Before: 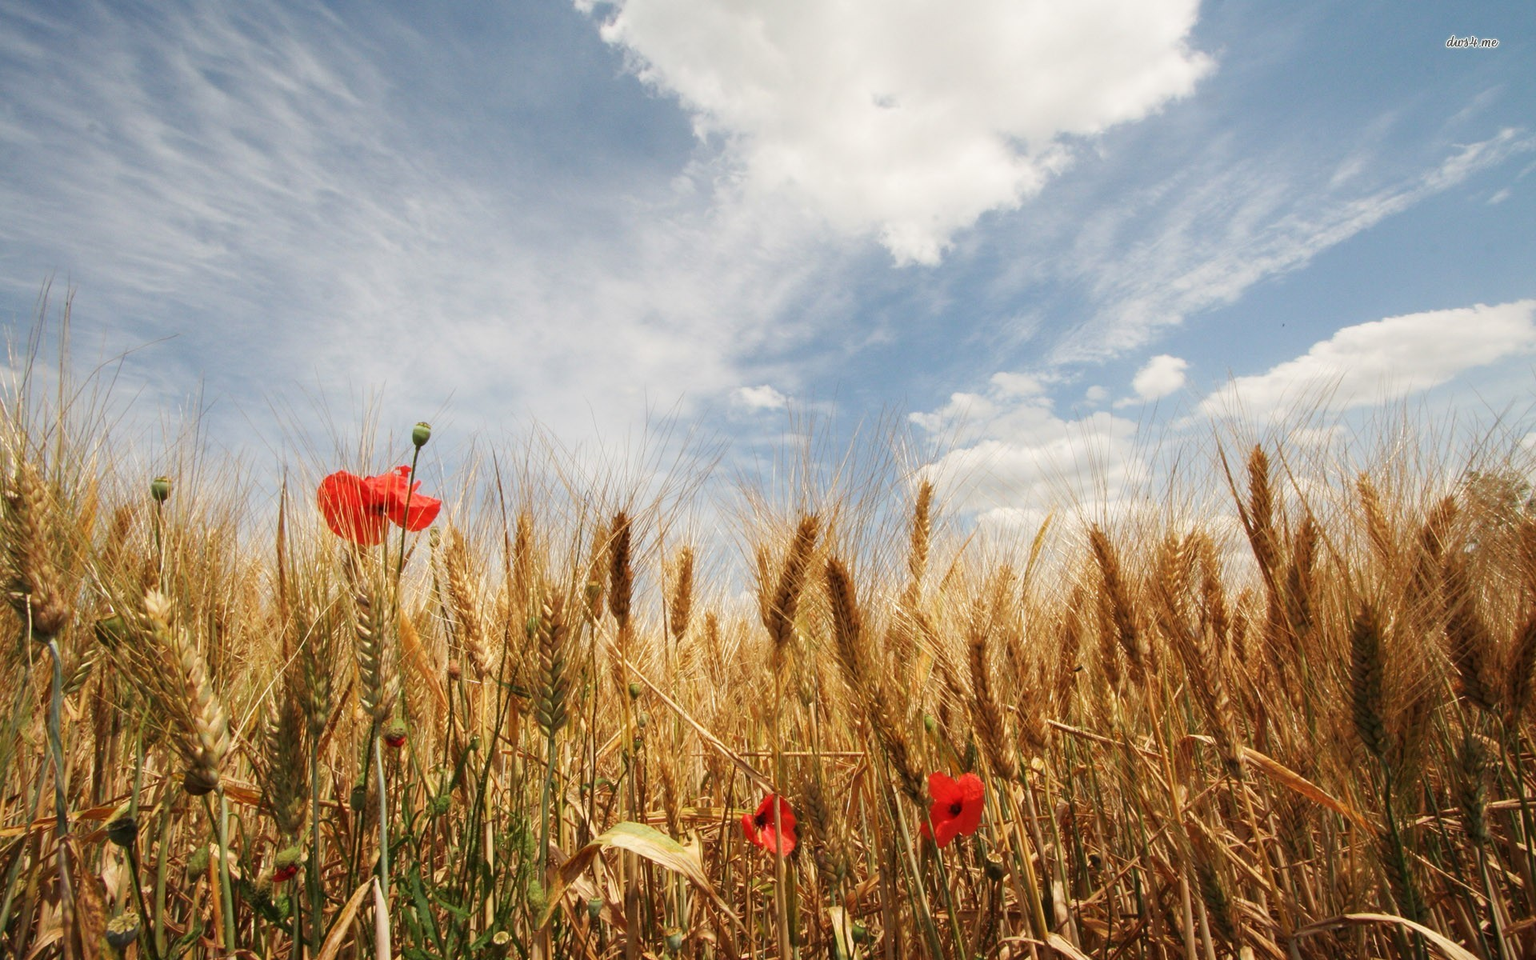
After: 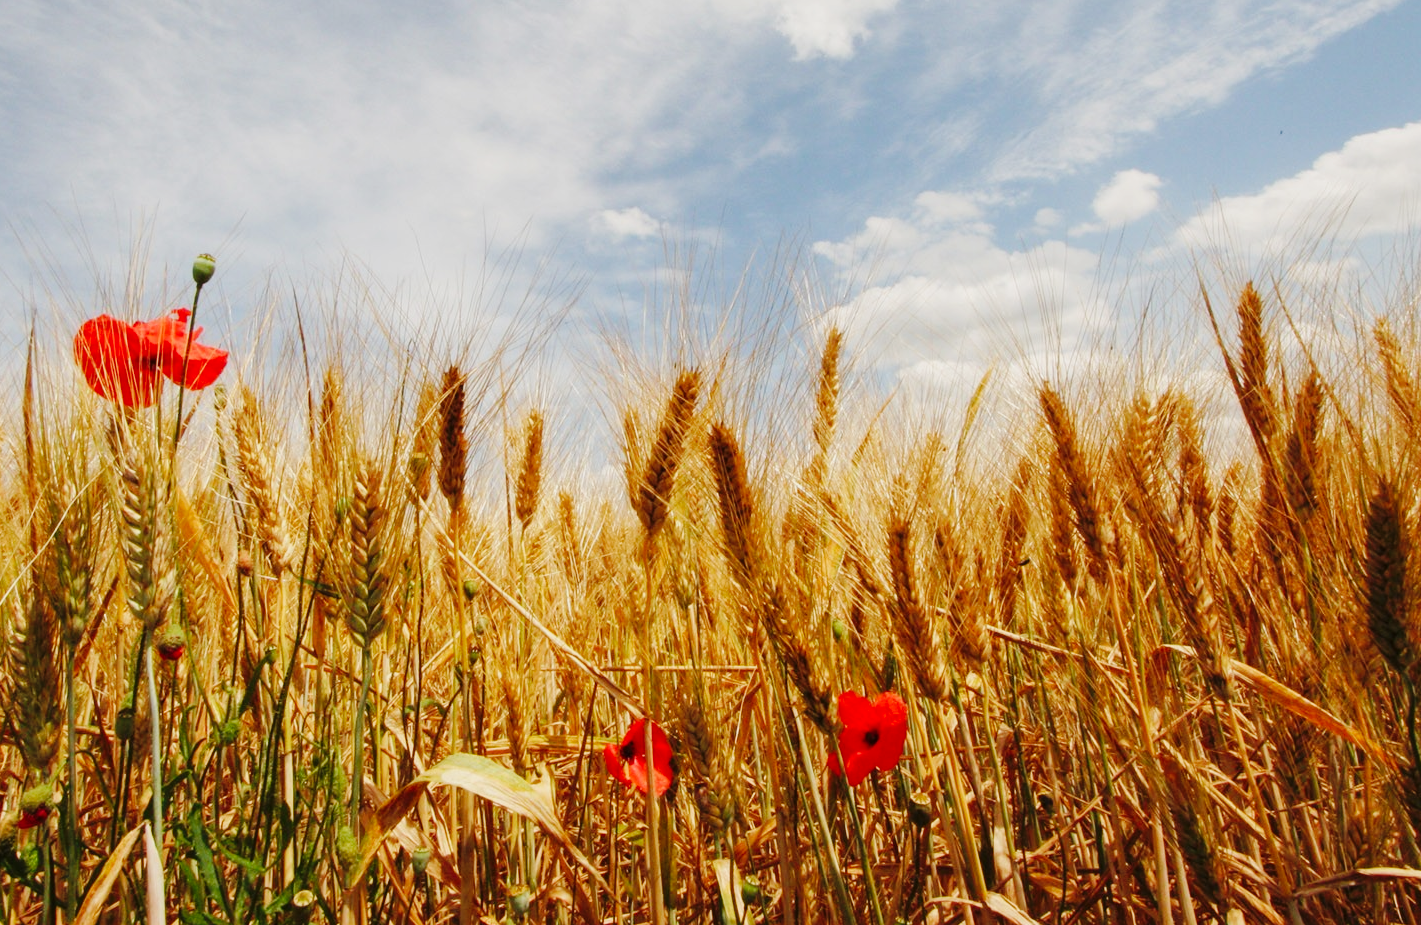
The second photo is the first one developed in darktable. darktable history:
base curve: curves: ch0 [(0, 0) (0.036, 0.025) (0.121, 0.166) (0.206, 0.329) (0.605, 0.79) (1, 1)], preserve colors none
tone equalizer: -8 EV 0.25 EV, -7 EV 0.417 EV, -6 EV 0.417 EV, -5 EV 0.25 EV, -3 EV -0.25 EV, -2 EV -0.417 EV, -1 EV -0.417 EV, +0 EV -0.25 EV, edges refinement/feathering 500, mask exposure compensation -1.57 EV, preserve details guided filter
crop: left 16.871%, top 22.857%, right 9.116%
white balance: emerald 1
